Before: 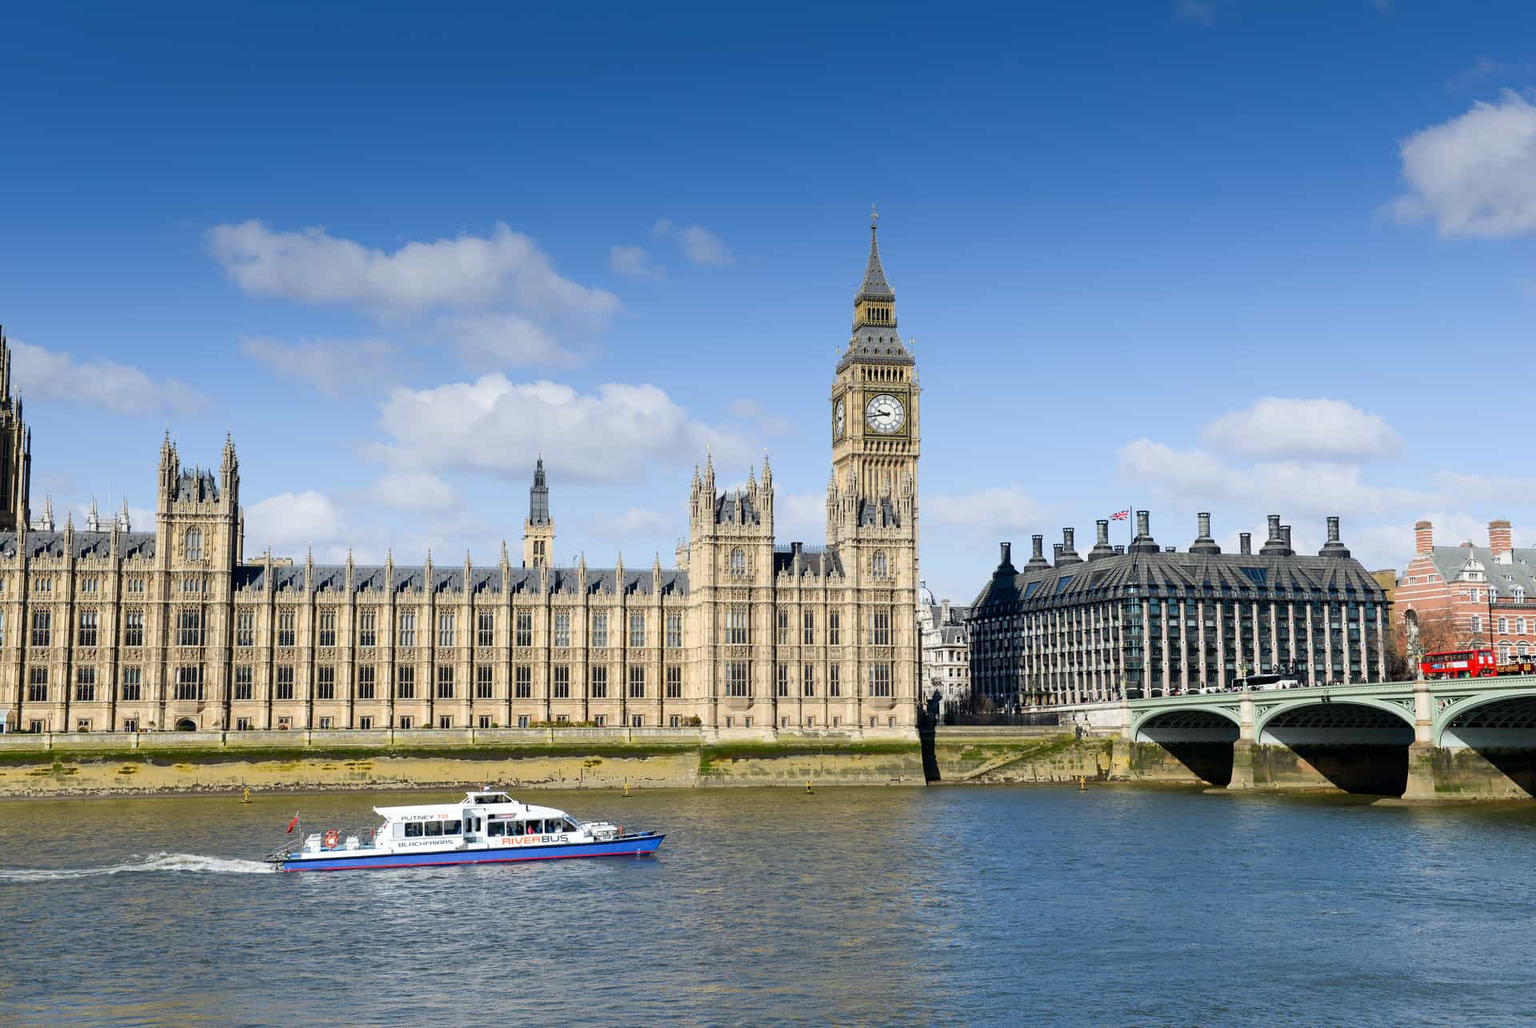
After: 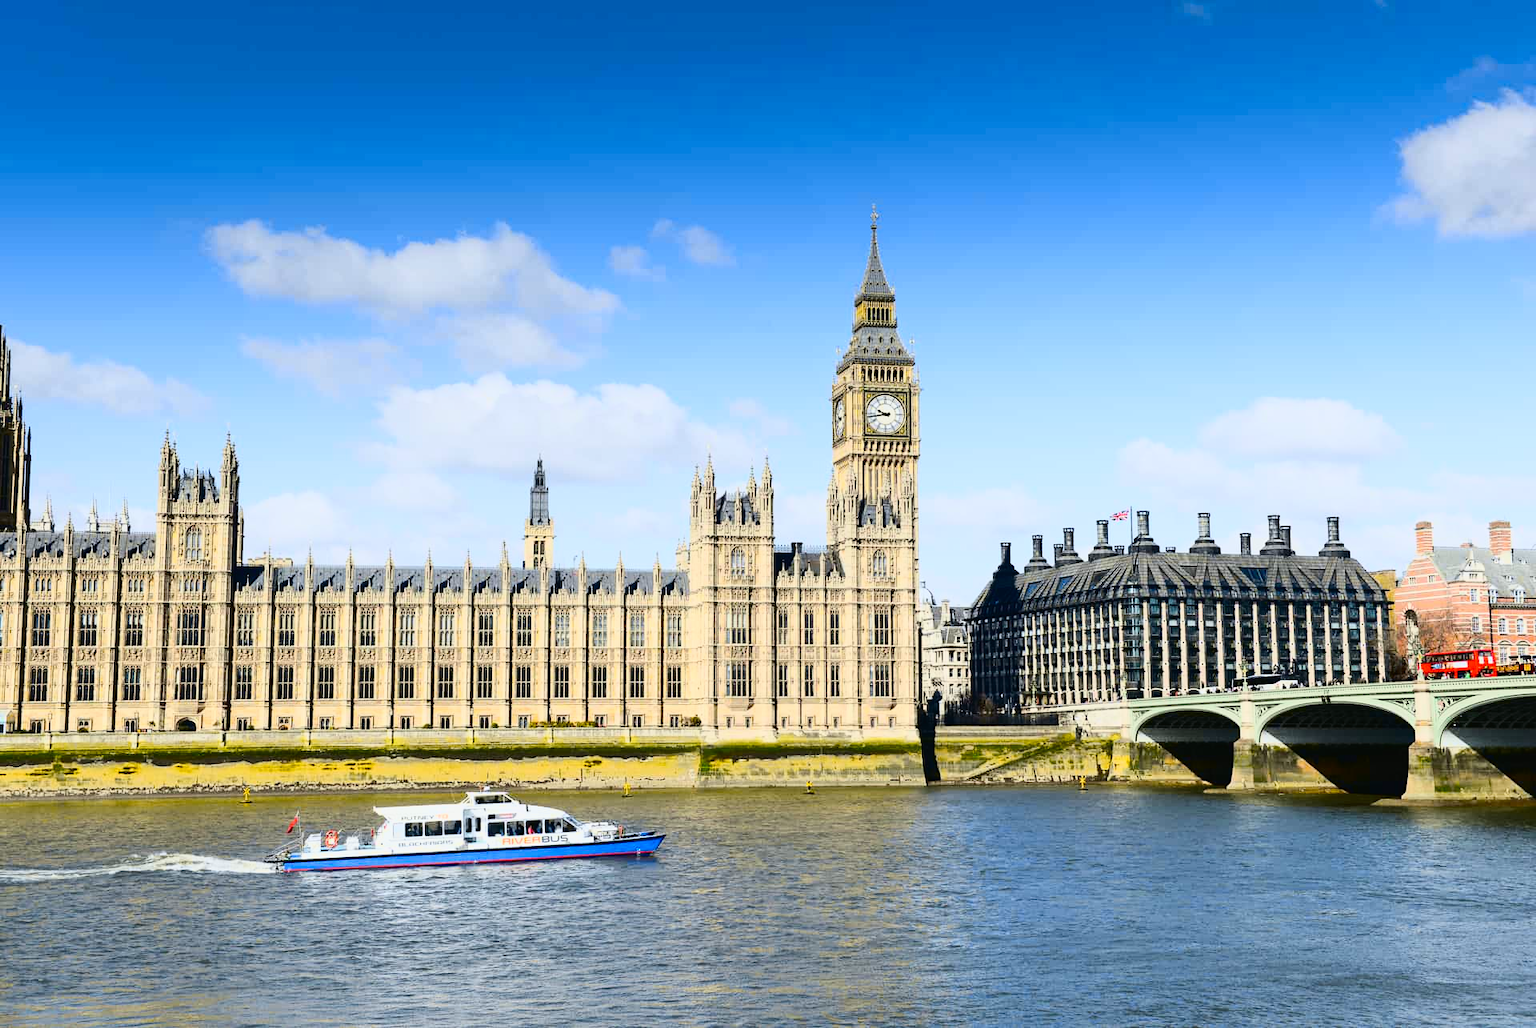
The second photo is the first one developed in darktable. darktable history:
tone curve: curves: ch0 [(0.003, 0.023) (0.071, 0.052) (0.236, 0.197) (0.466, 0.557) (0.625, 0.761) (0.783, 0.9) (0.994, 0.968)]; ch1 [(0, 0) (0.262, 0.227) (0.417, 0.386) (0.469, 0.467) (0.502, 0.498) (0.528, 0.53) (0.573, 0.579) (0.605, 0.621) (0.644, 0.671) (0.686, 0.728) (0.994, 0.987)]; ch2 [(0, 0) (0.262, 0.188) (0.385, 0.353) (0.427, 0.424) (0.495, 0.493) (0.515, 0.54) (0.547, 0.561) (0.589, 0.613) (0.644, 0.748) (1, 1)], color space Lab, independent channels, preserve colors none
